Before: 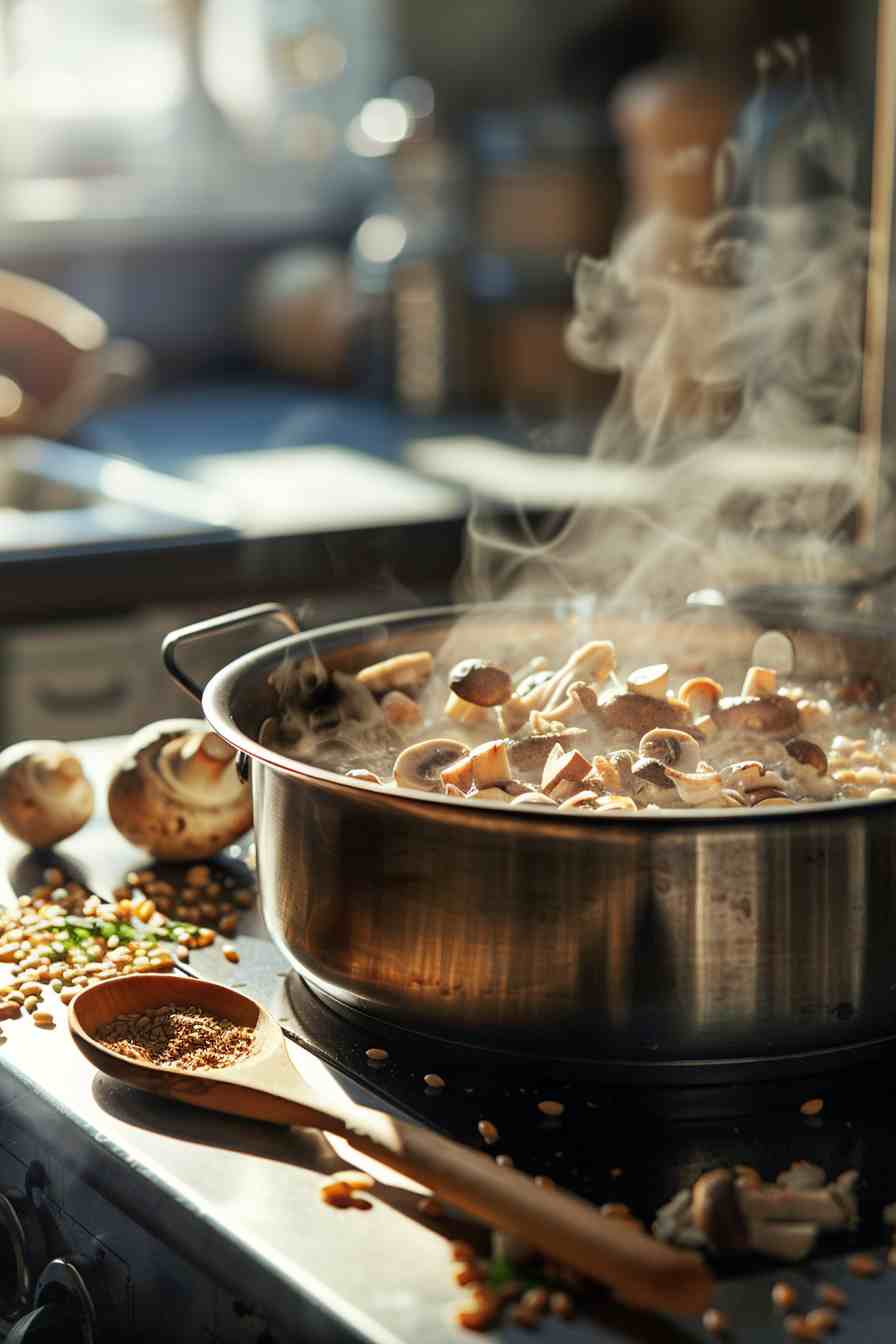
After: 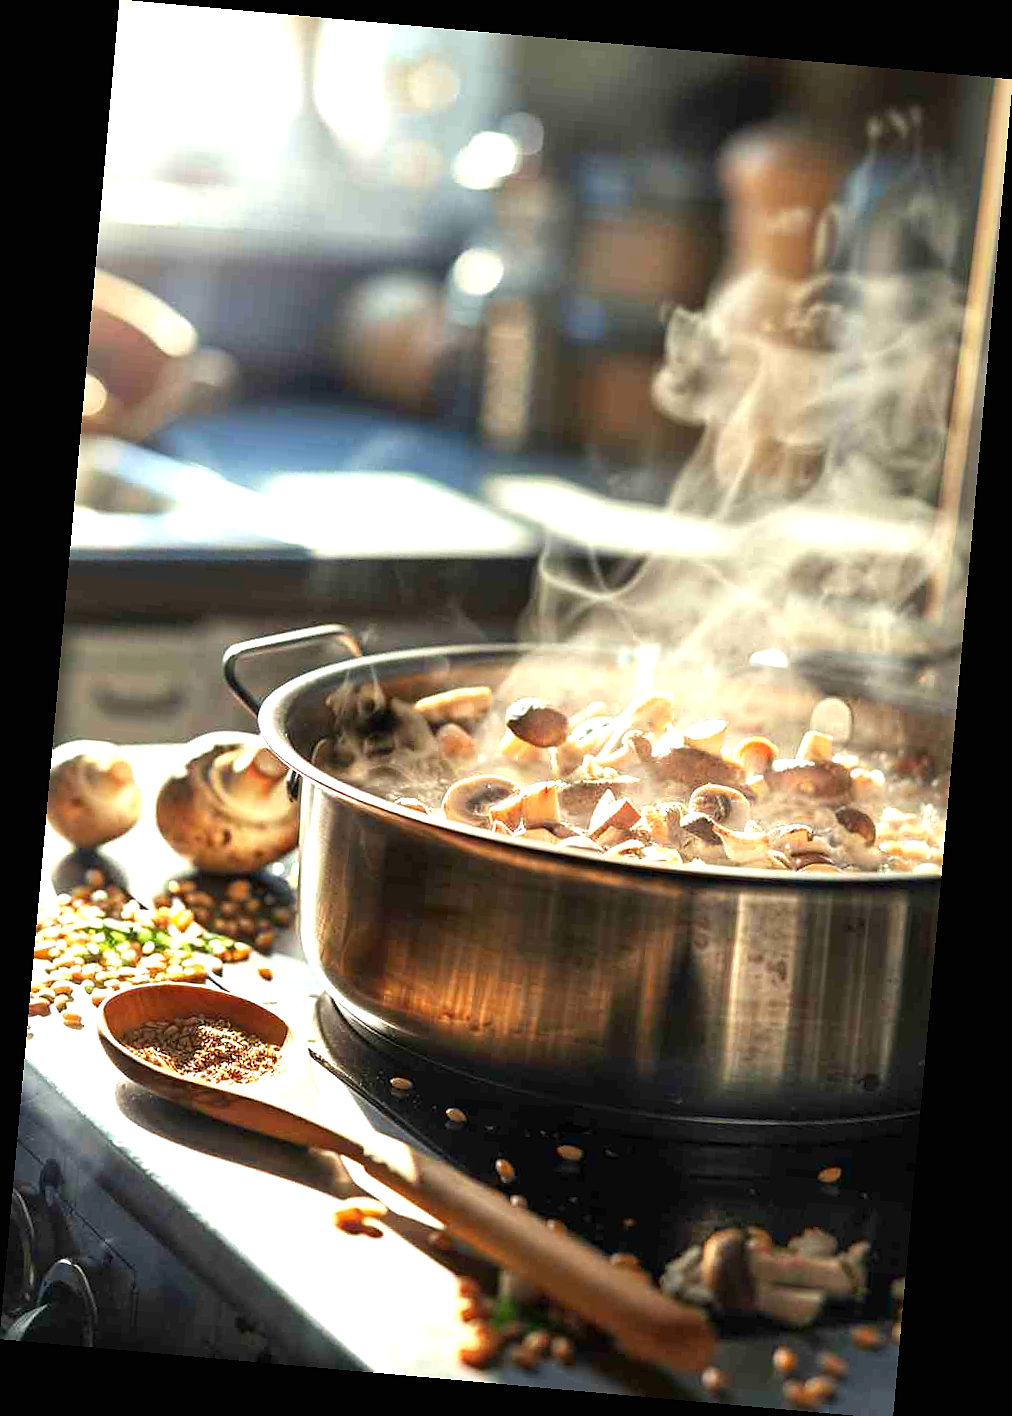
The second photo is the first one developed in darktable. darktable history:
crop: bottom 0.071%
rotate and perspective: rotation 5.12°, automatic cropping off
exposure: black level correction 0, exposure 1 EV, compensate highlight preservation false
sharpen: radius 0.969, amount 0.604
